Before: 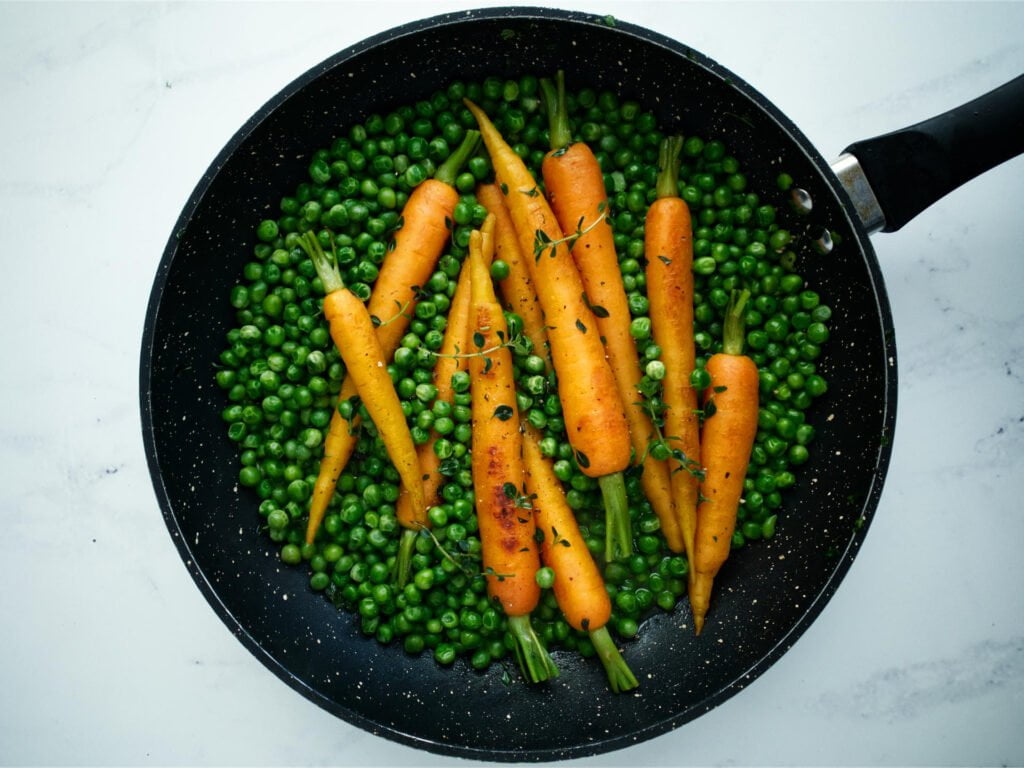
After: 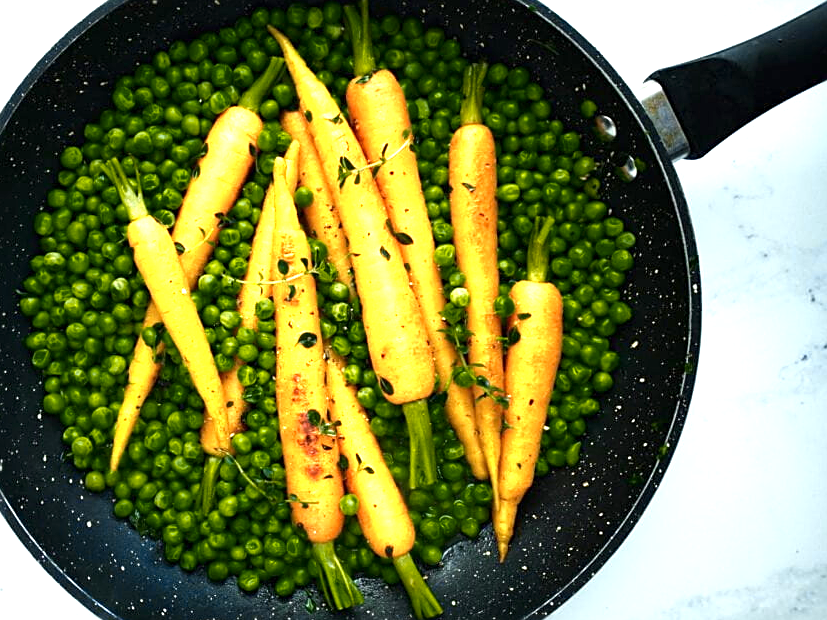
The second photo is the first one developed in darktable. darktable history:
exposure: black level correction 0, exposure 0.9 EV, compensate exposure bias true, compensate highlight preservation false
sharpen: on, module defaults
color zones: curves: ch0 [(0.099, 0.624) (0.257, 0.596) (0.384, 0.376) (0.529, 0.492) (0.697, 0.564) (0.768, 0.532) (0.908, 0.644)]; ch1 [(0.112, 0.564) (0.254, 0.612) (0.432, 0.676) (0.592, 0.456) (0.743, 0.684) (0.888, 0.536)]; ch2 [(0.25, 0.5) (0.469, 0.36) (0.75, 0.5)]
crop: left 19.159%, top 9.58%, bottom 9.58%
